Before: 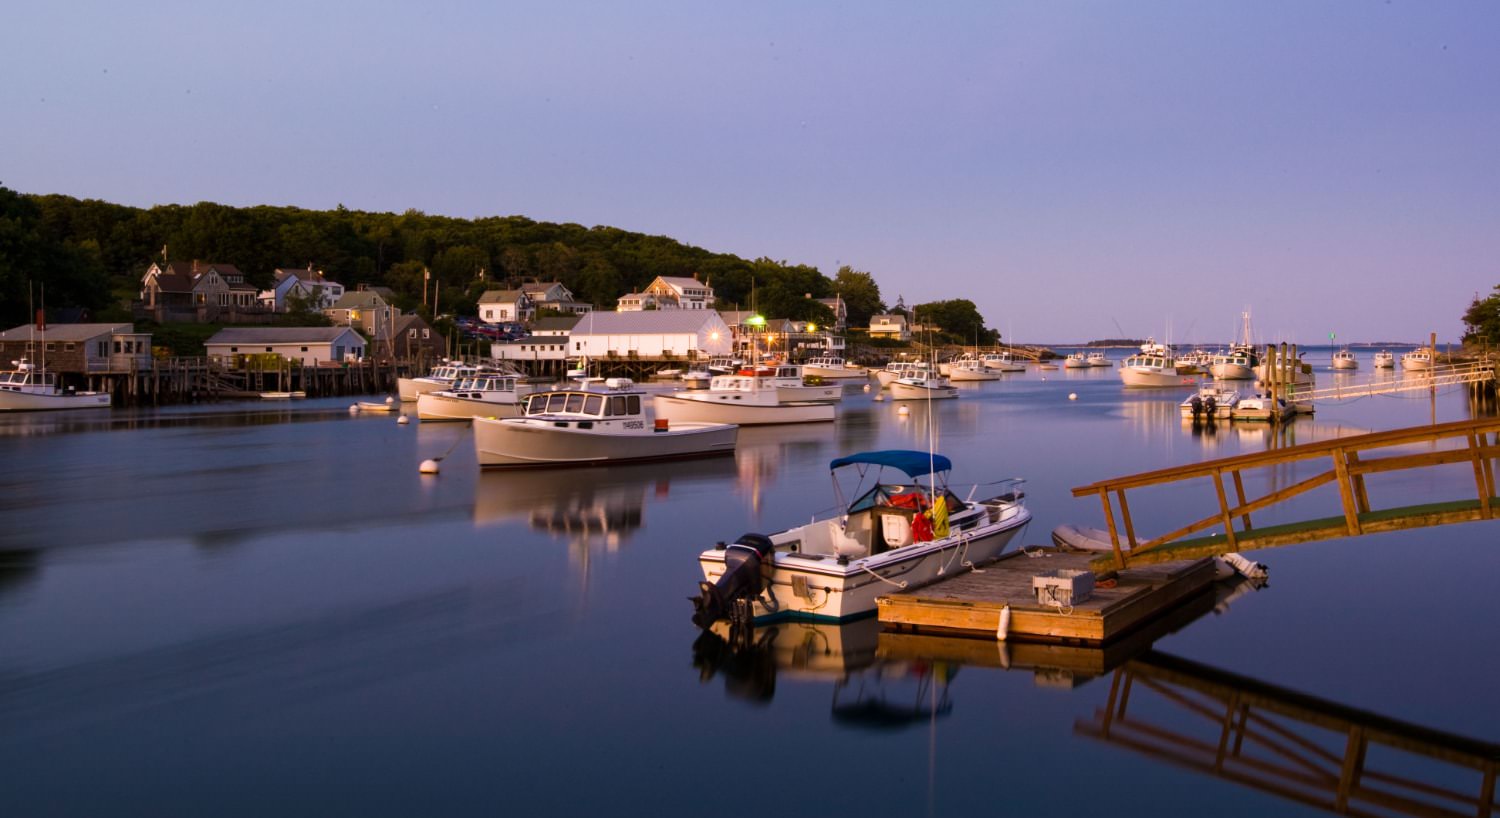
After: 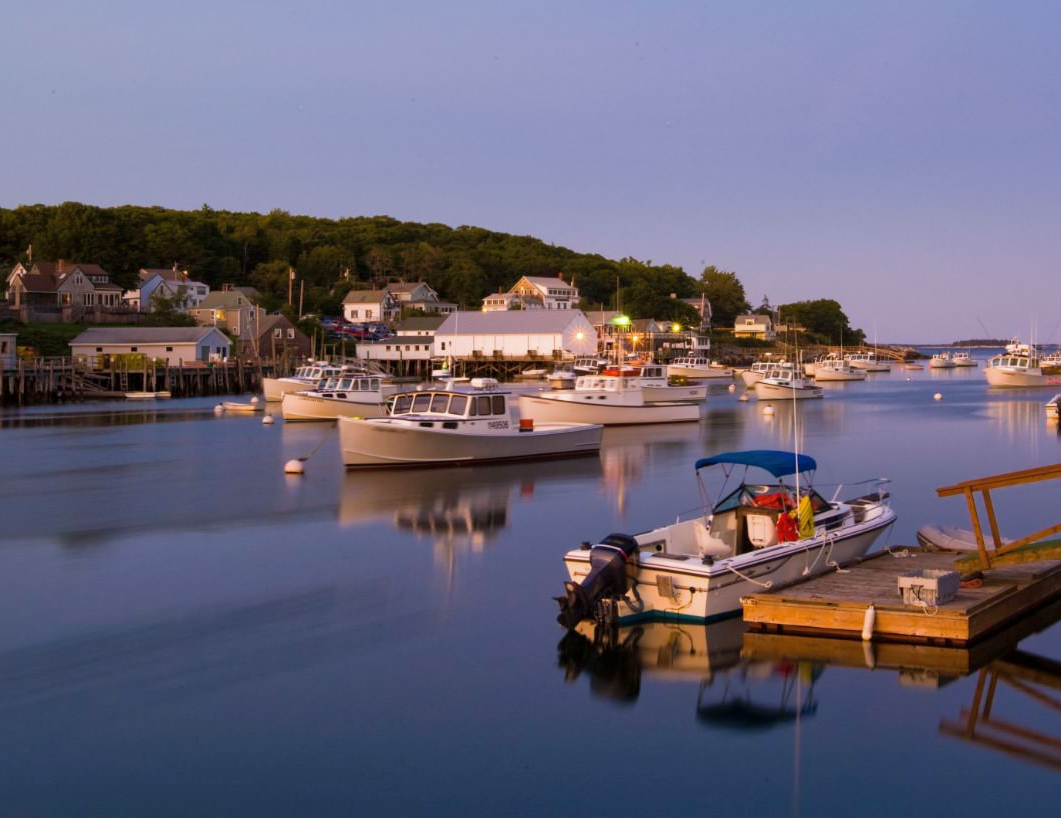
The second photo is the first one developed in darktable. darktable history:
crop and rotate: left 9.061%, right 20.142%
shadows and highlights: on, module defaults
